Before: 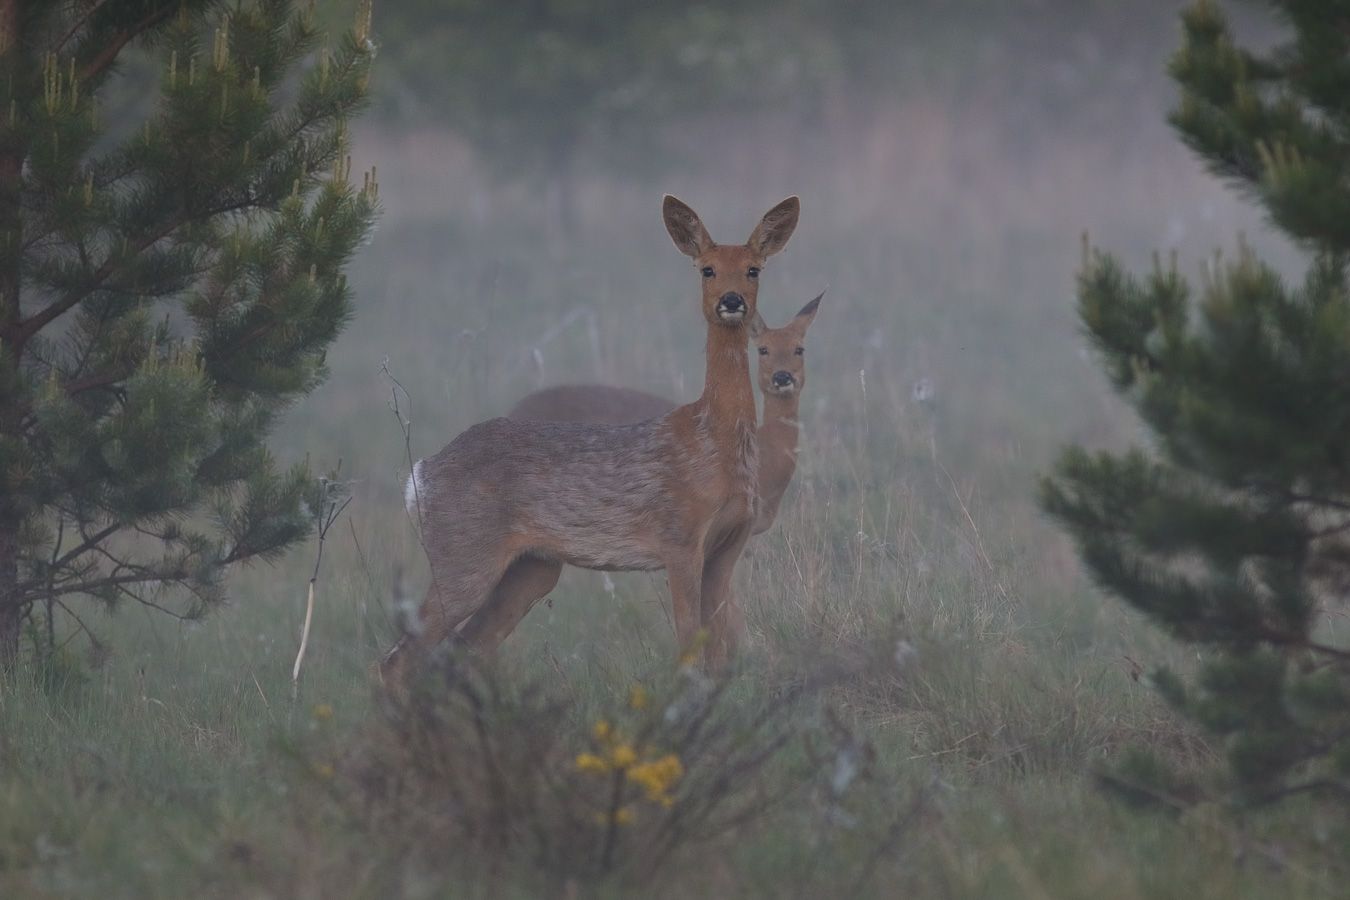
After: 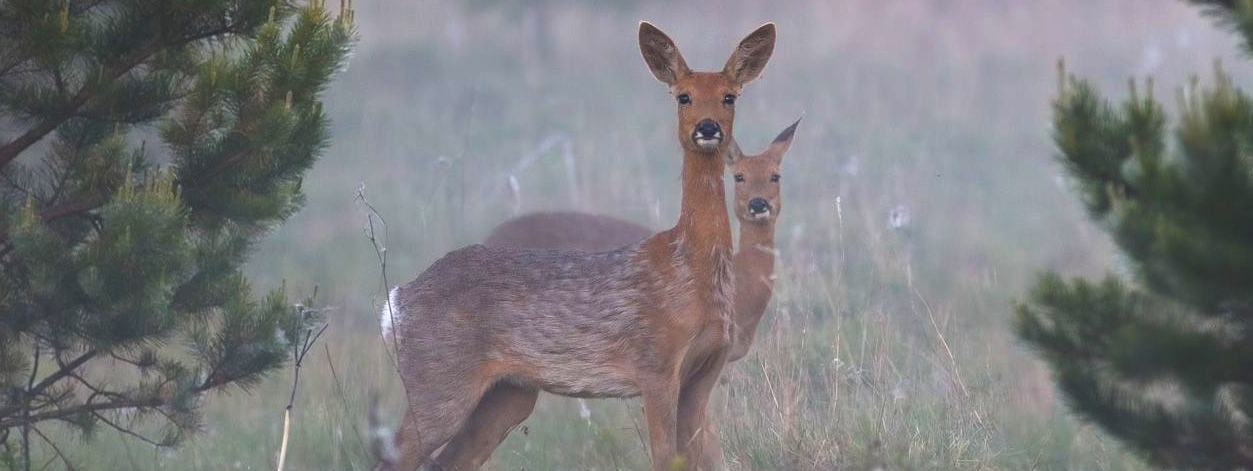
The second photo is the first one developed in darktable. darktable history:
color balance rgb: perceptual saturation grading › global saturation 29.603%, perceptual brilliance grading › global brilliance 15.293%, perceptual brilliance grading › shadows -34.877%, global vibrance 20%
exposure: exposure 0.608 EV, compensate highlight preservation false
crop: left 1.778%, top 19.32%, right 4.941%, bottom 28.322%
